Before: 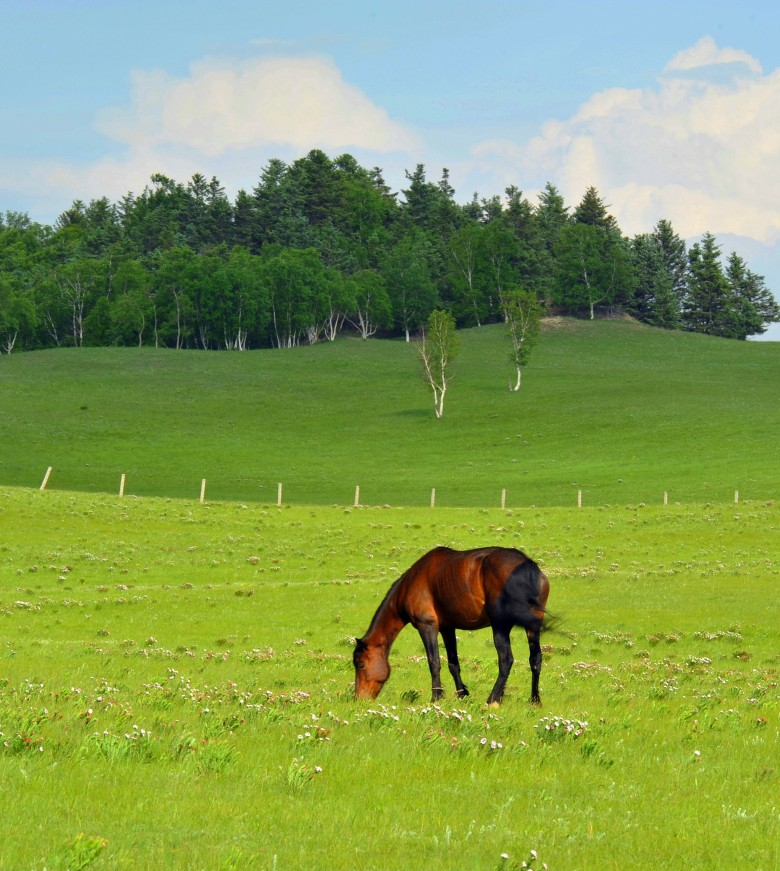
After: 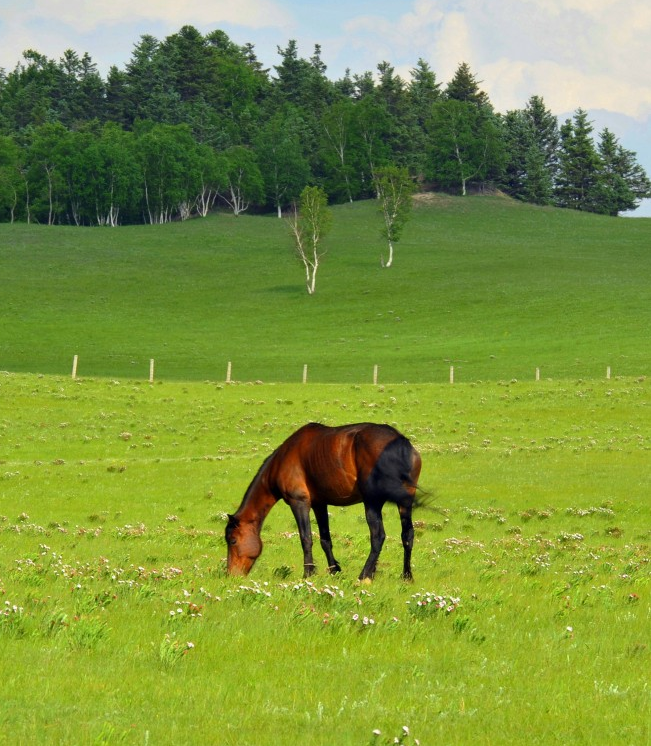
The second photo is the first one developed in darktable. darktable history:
crop: left 16.414%, top 14.346%
